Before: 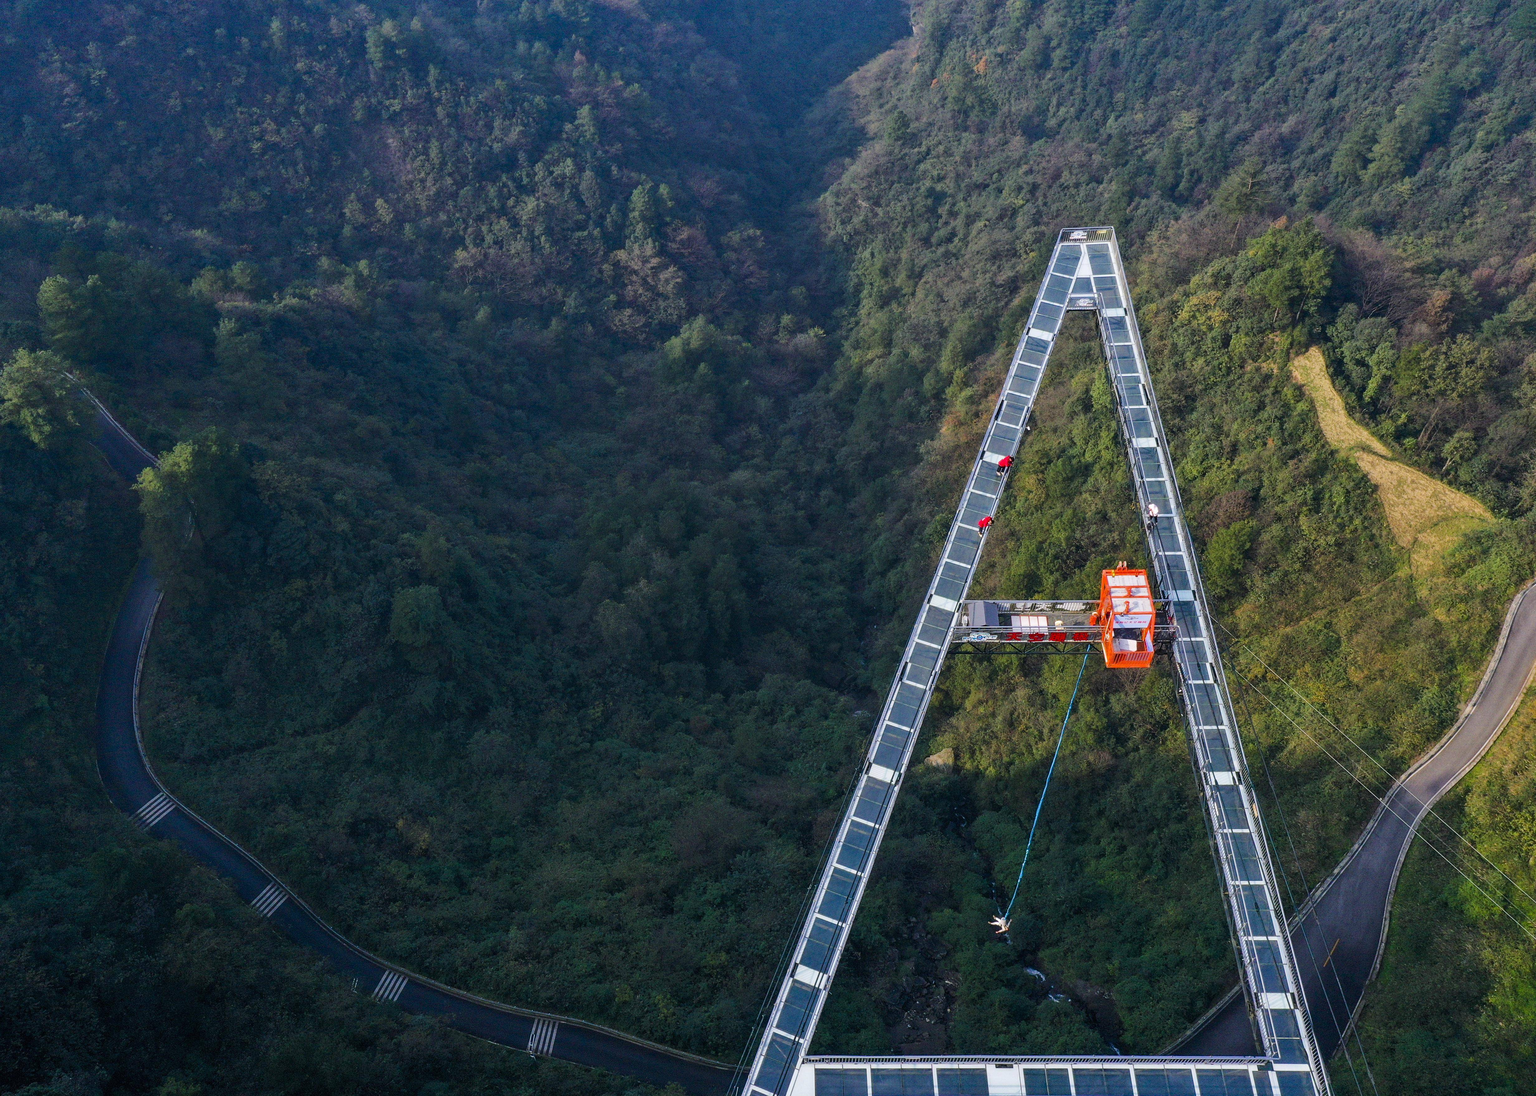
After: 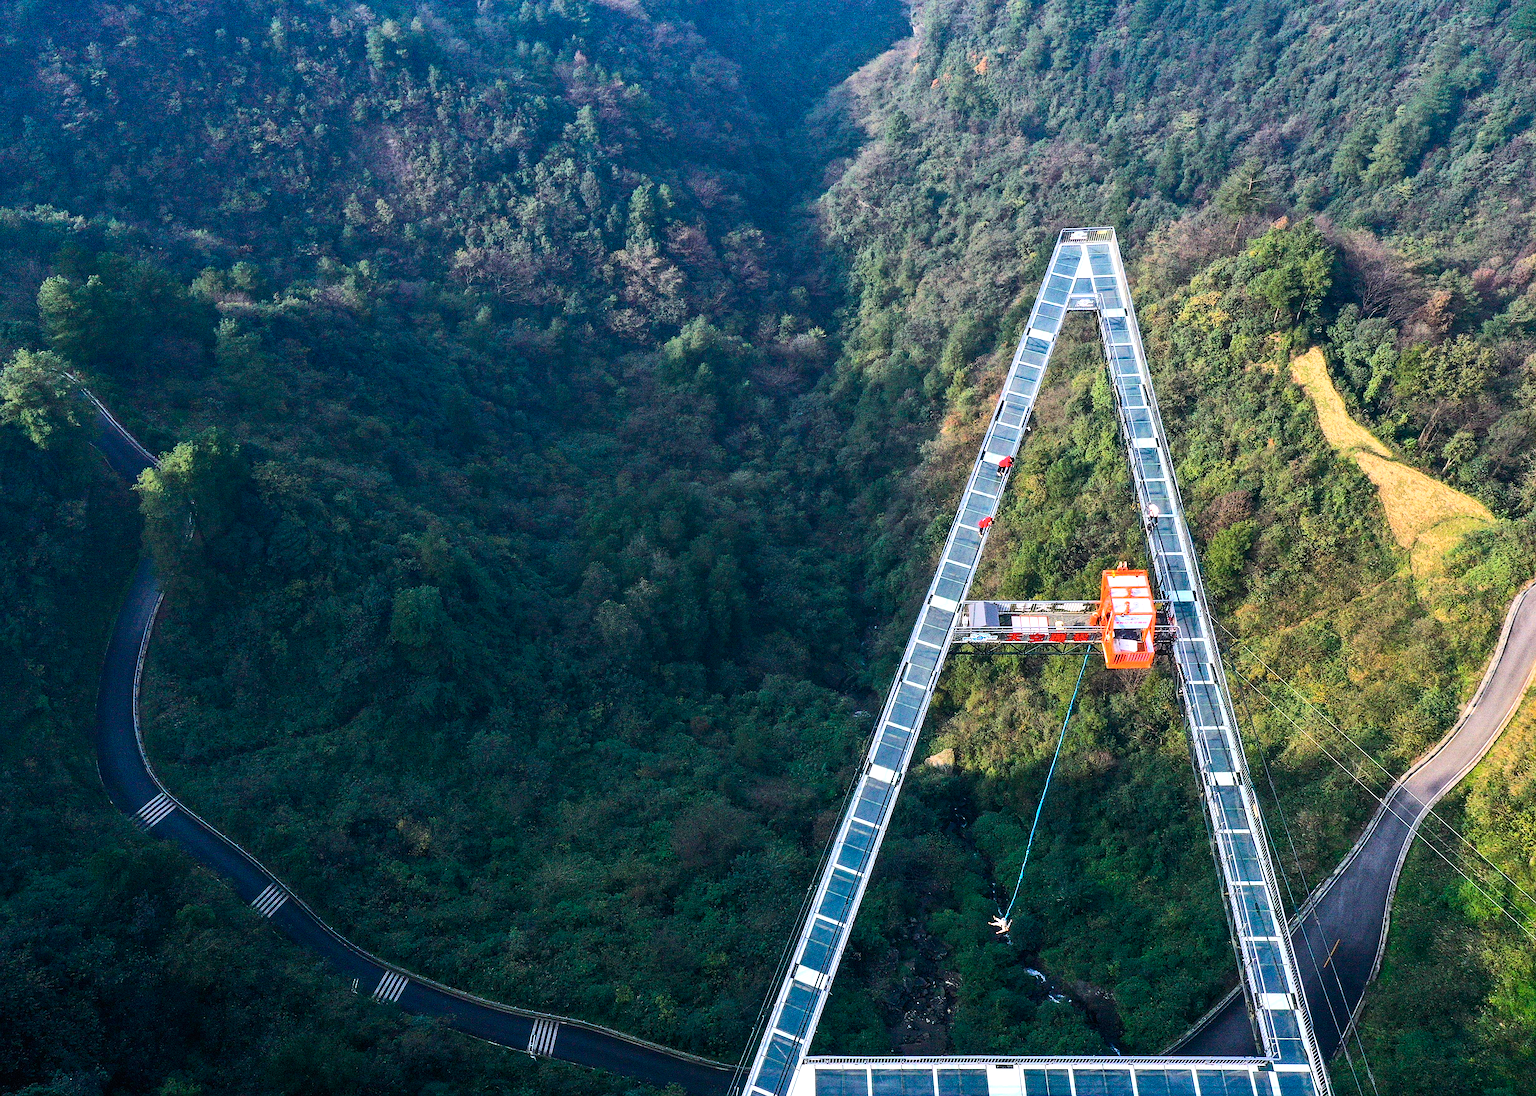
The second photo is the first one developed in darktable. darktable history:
contrast brightness saturation: contrast 0.24, brightness 0.09
exposure: black level correction 0, exposure 0.7 EV, compensate exposure bias true, compensate highlight preservation false
sharpen: on, module defaults
